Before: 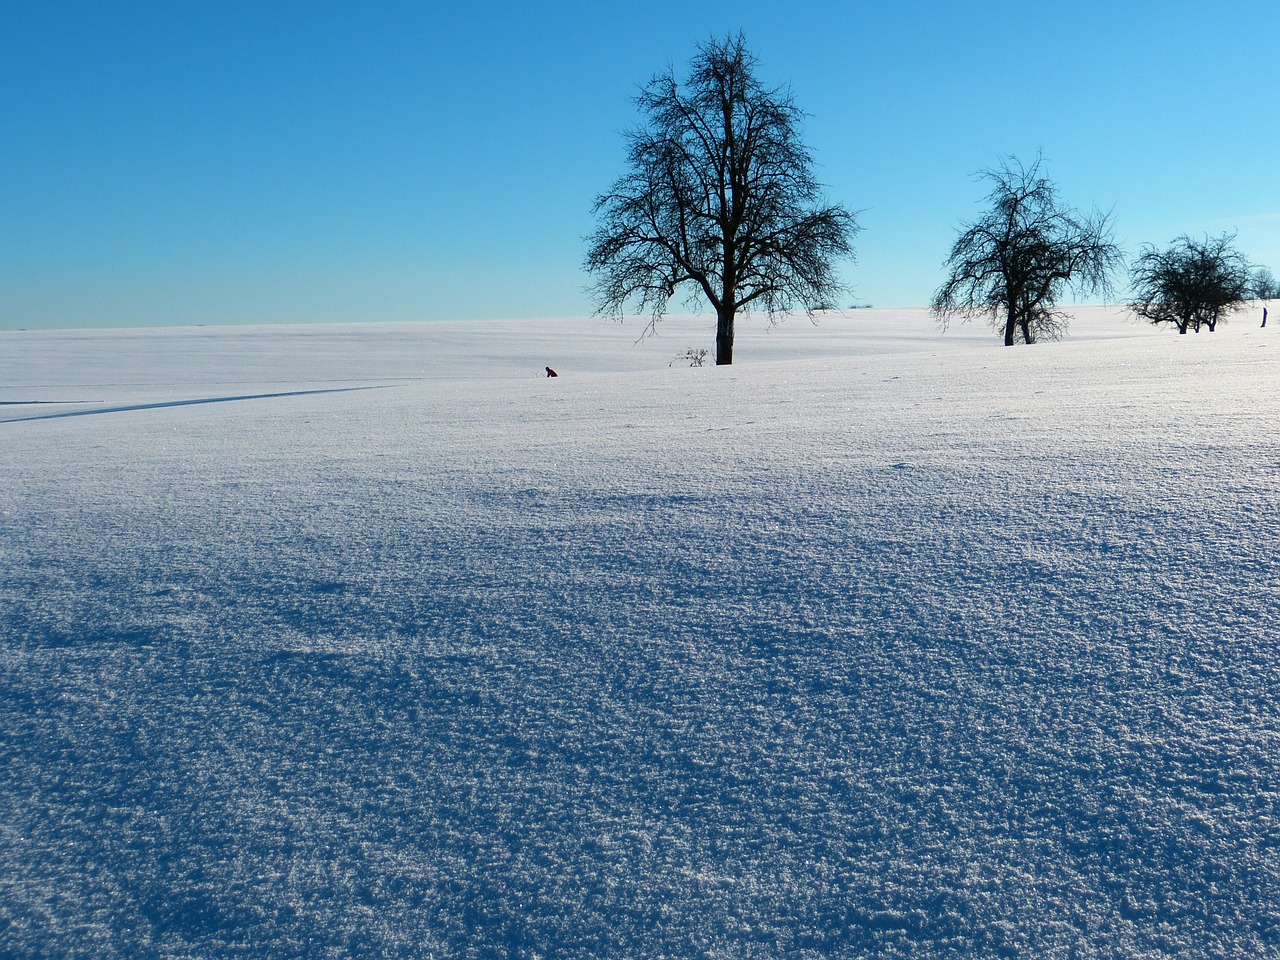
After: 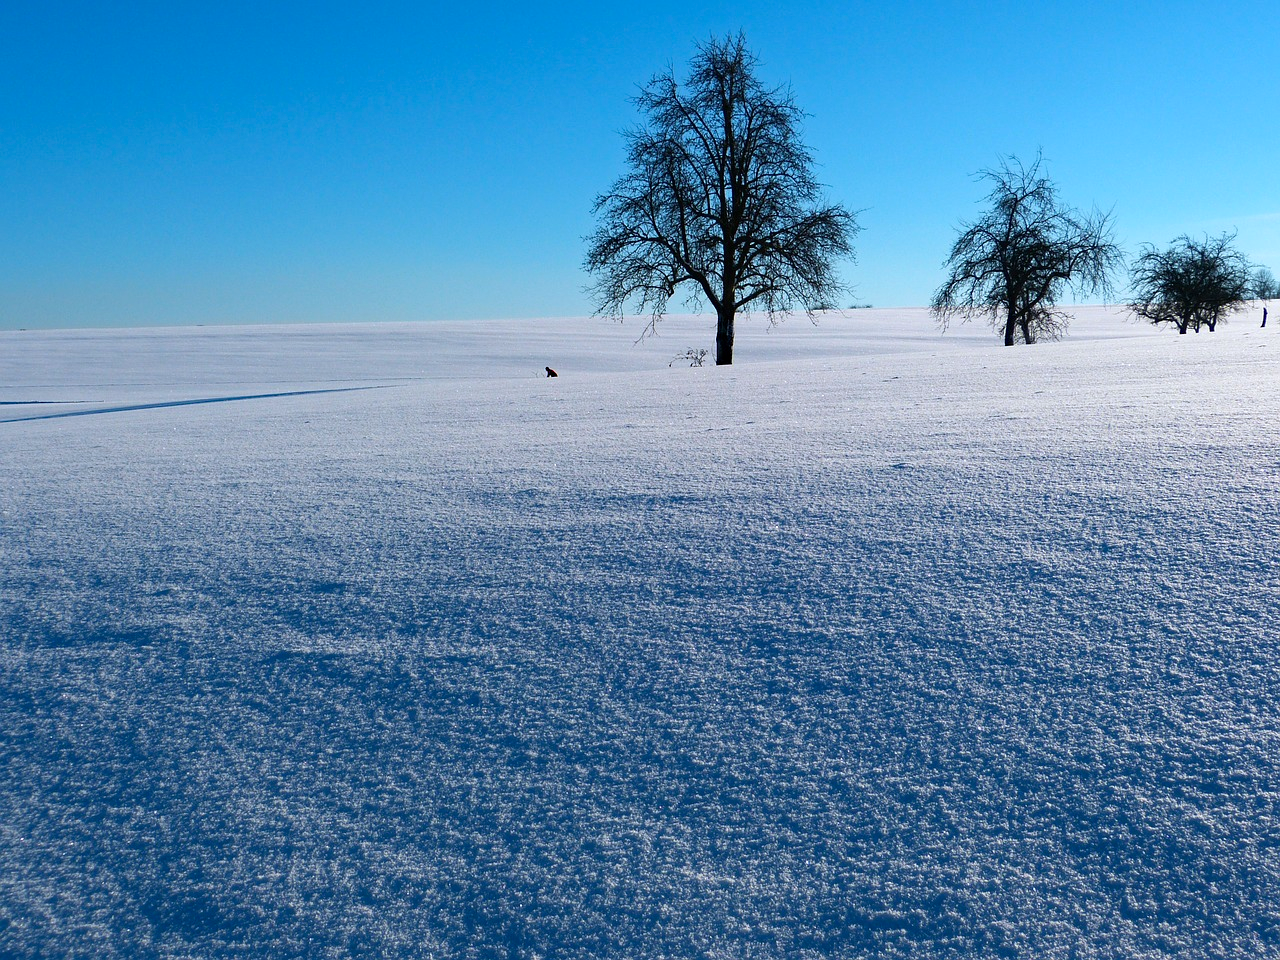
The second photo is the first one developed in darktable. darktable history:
color calibration: illuminant as shot in camera, x 0.358, y 0.373, temperature 4628.91 K
haze removal: adaptive false
